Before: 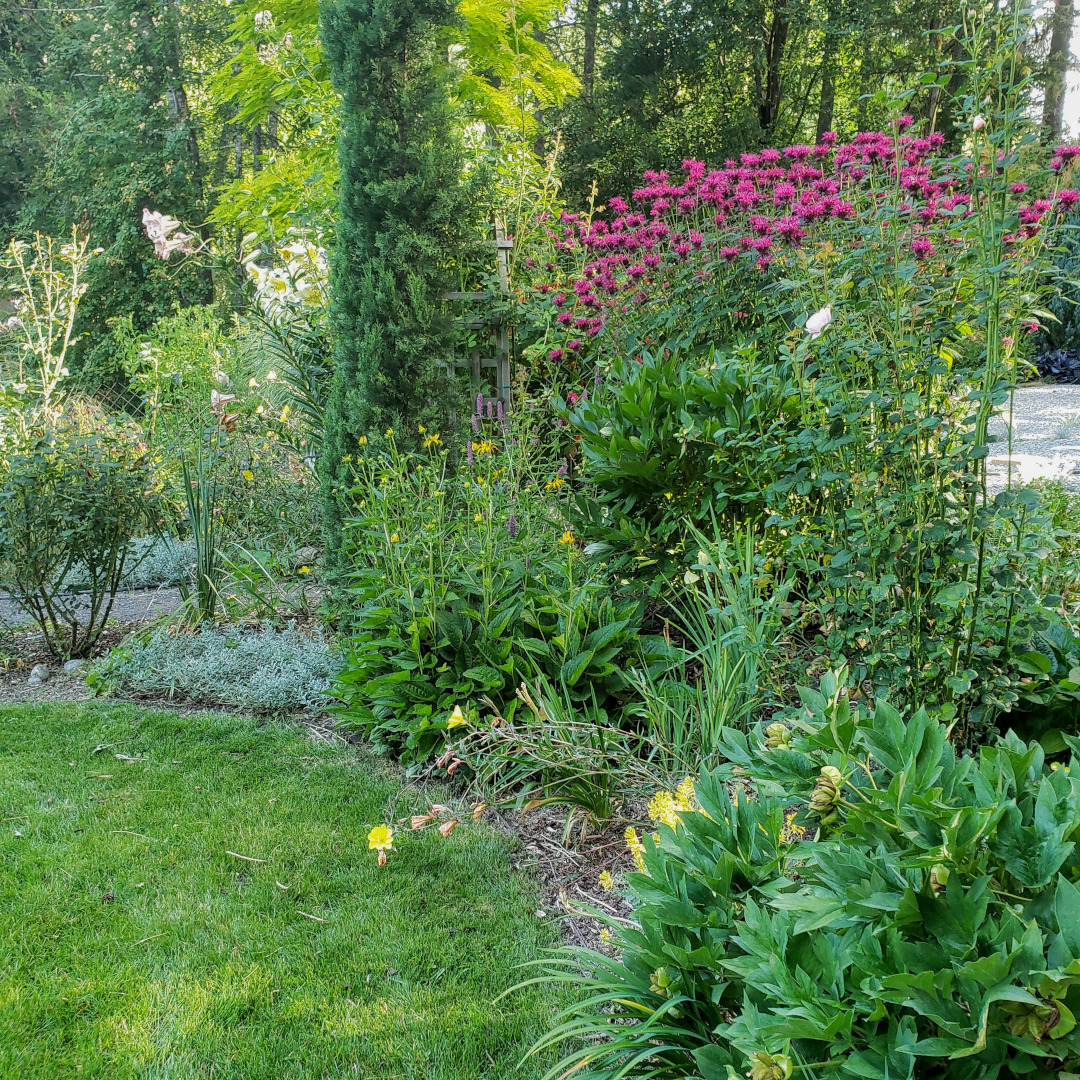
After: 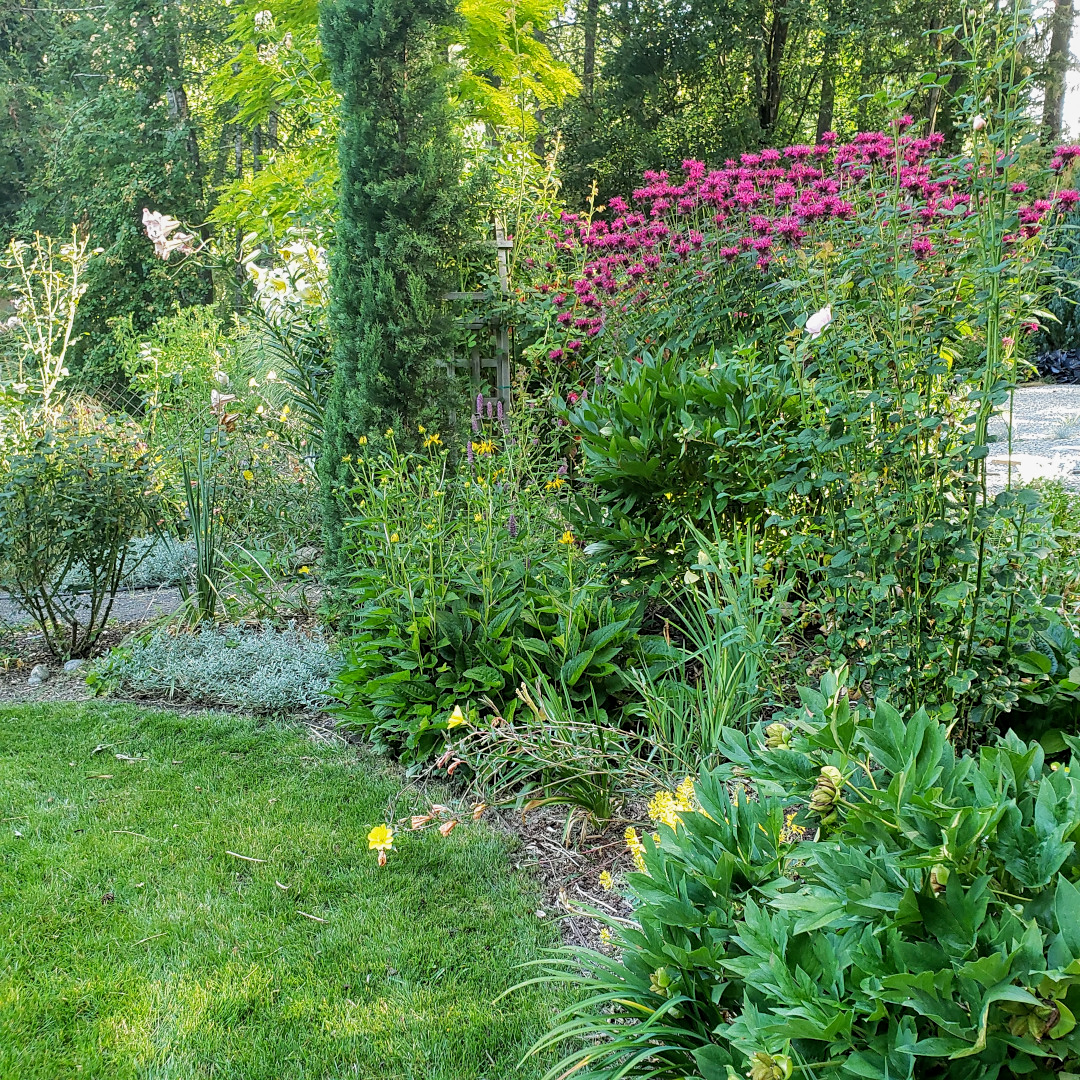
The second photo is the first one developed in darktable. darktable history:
tone curve: curves: ch0 [(0, 0) (0.003, 0.003) (0.011, 0.012) (0.025, 0.026) (0.044, 0.047) (0.069, 0.073) (0.1, 0.105) (0.136, 0.143) (0.177, 0.187) (0.224, 0.237) (0.277, 0.293) (0.335, 0.354) (0.399, 0.422) (0.468, 0.495) (0.543, 0.574) (0.623, 0.659) (0.709, 0.749) (0.801, 0.846) (0.898, 0.932) (1, 1)], preserve colors none
sharpen: amount 0.206
